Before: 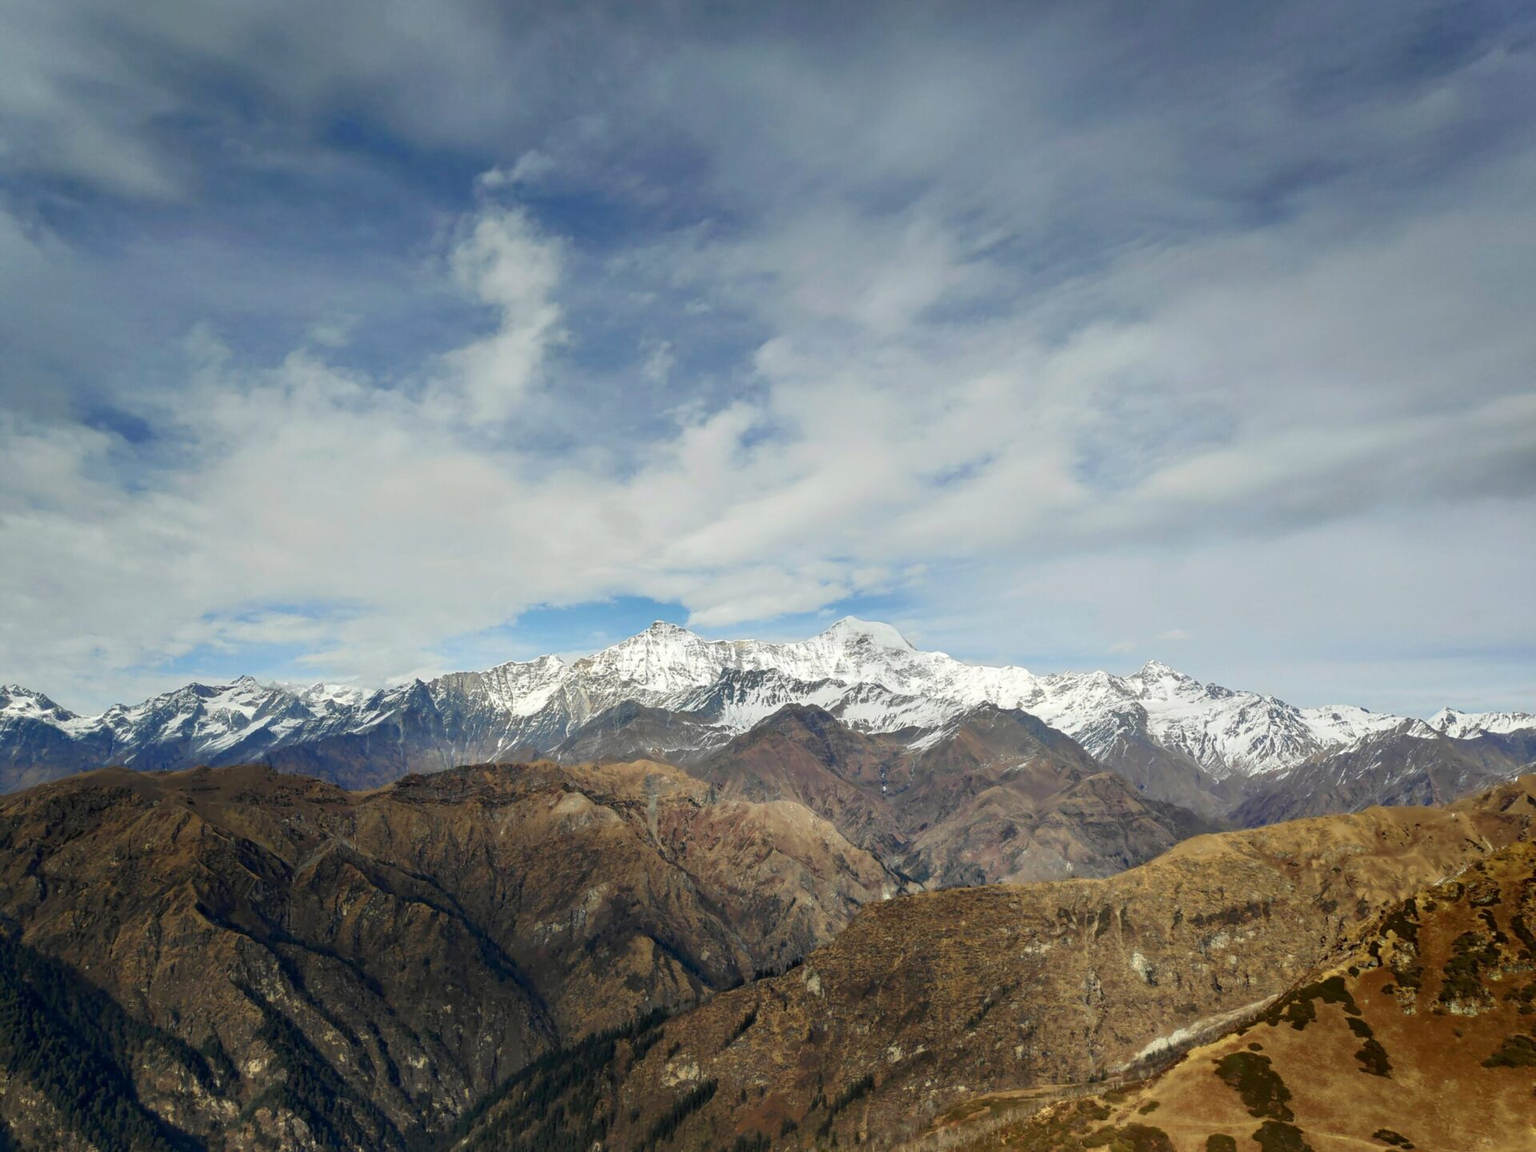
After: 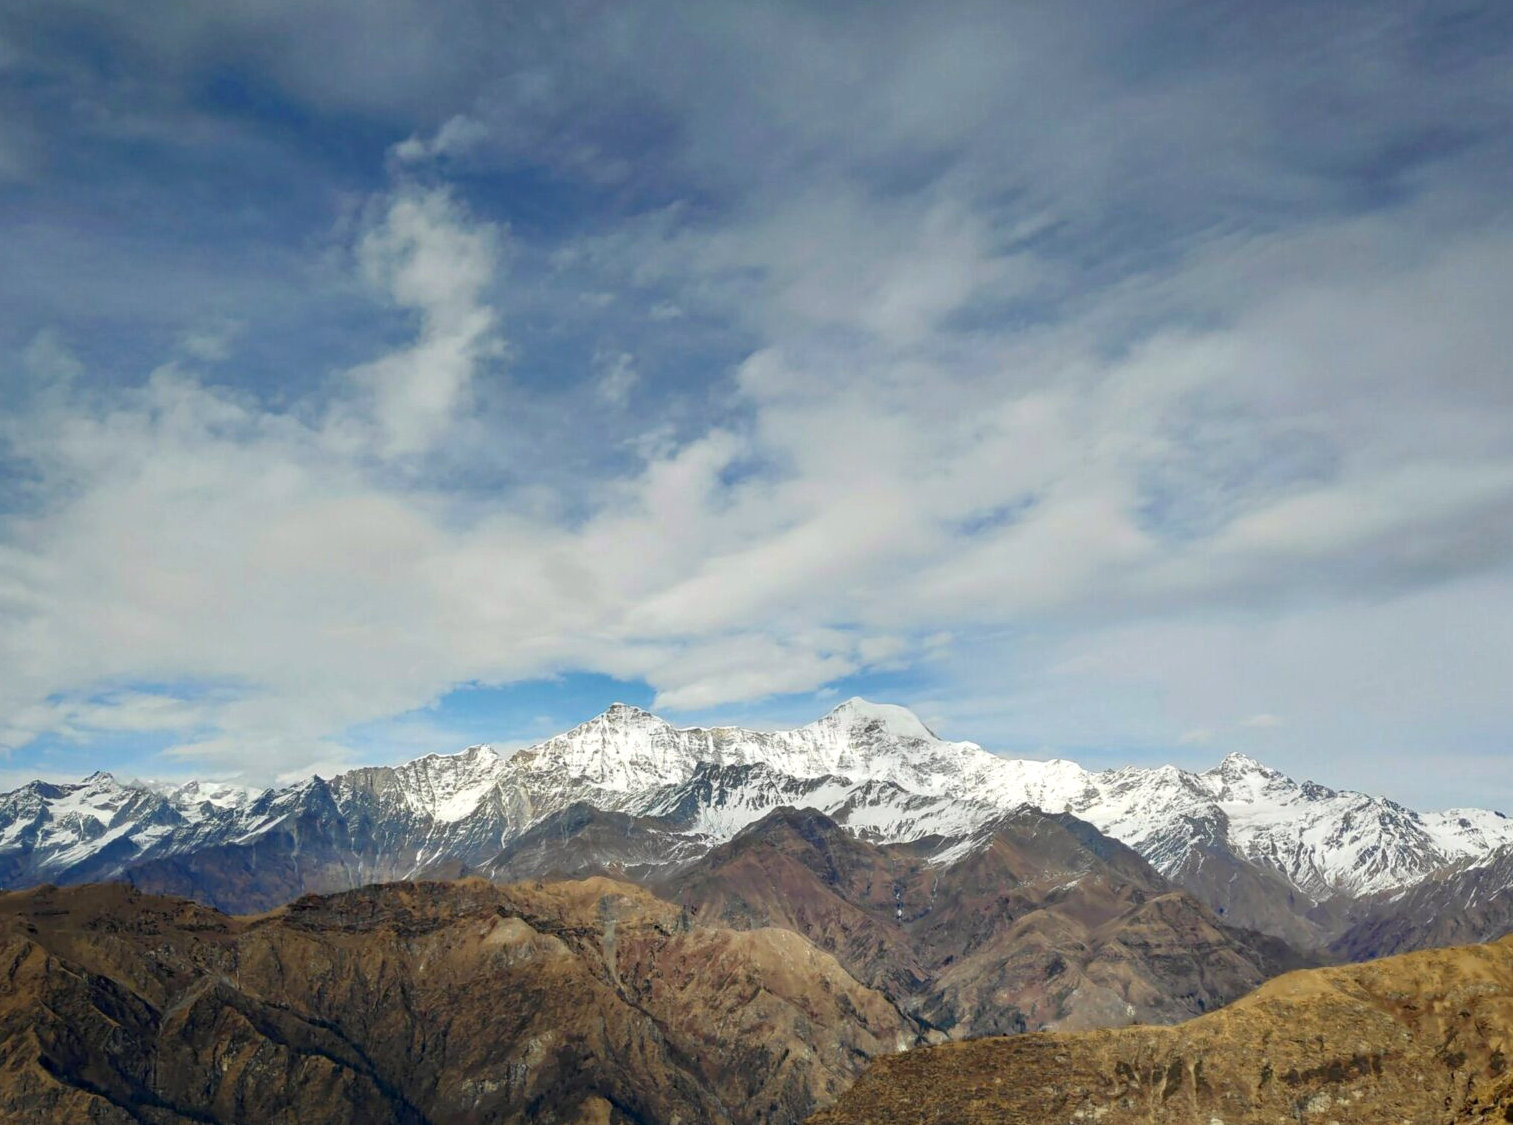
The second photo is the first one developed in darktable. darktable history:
crop and rotate: left 10.77%, top 5.1%, right 10.41%, bottom 16.76%
haze removal: compatibility mode true, adaptive false
